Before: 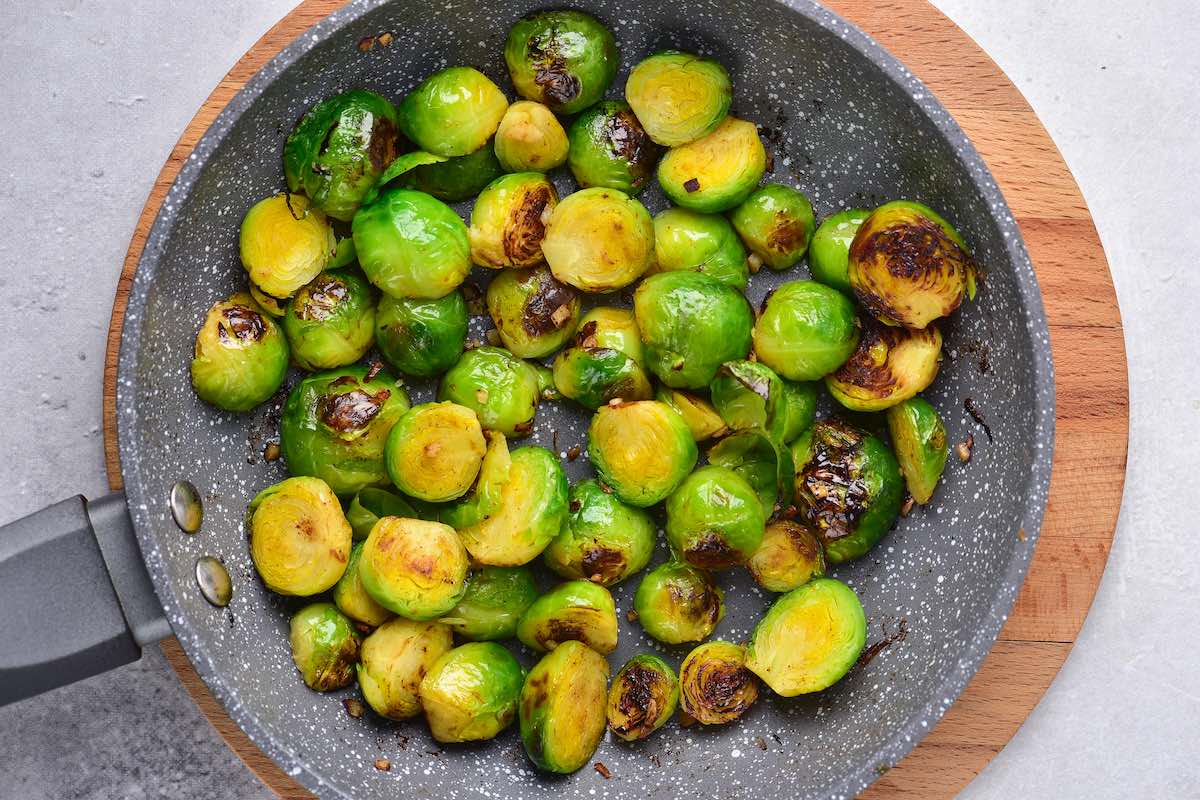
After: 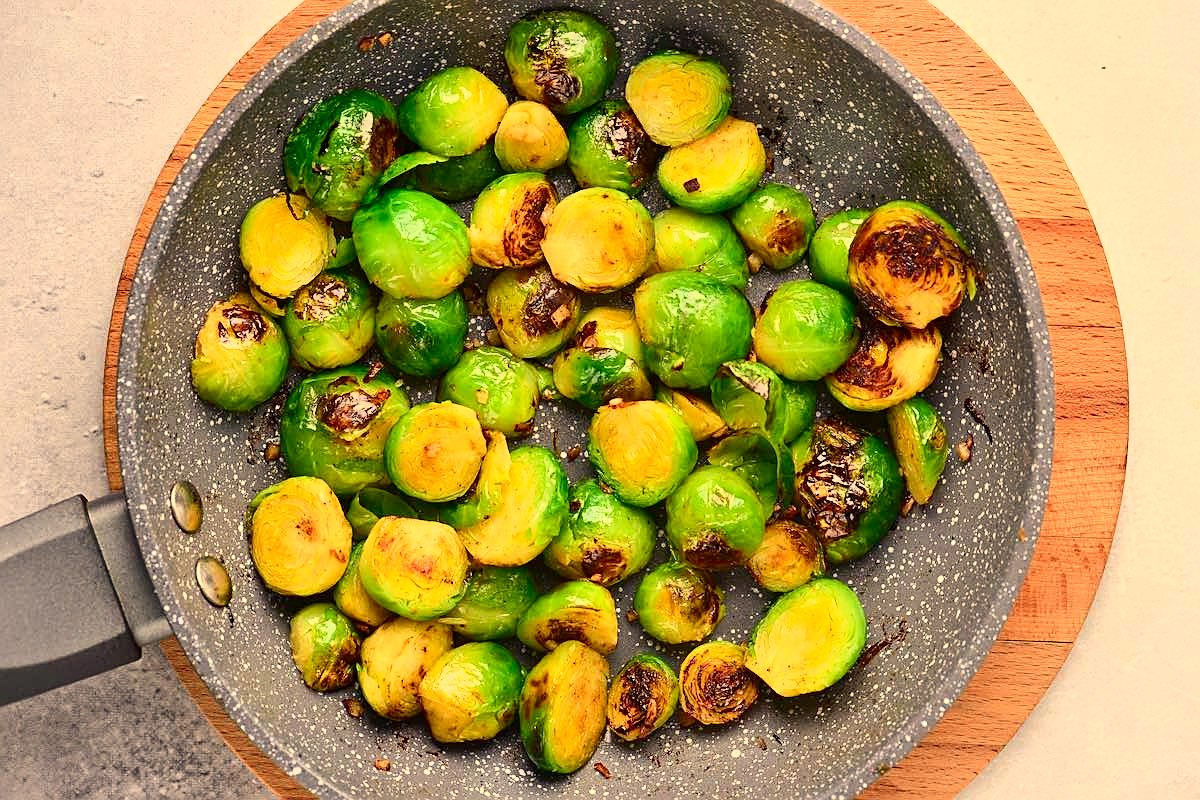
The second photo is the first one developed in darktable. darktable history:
white balance: red 1.123, blue 0.83
sharpen: on, module defaults
tone curve: curves: ch0 [(0, 0) (0.091, 0.077) (0.517, 0.574) (0.745, 0.82) (0.844, 0.908) (0.909, 0.942) (1, 0.973)]; ch1 [(0, 0) (0.437, 0.404) (0.5, 0.5) (0.534, 0.546) (0.58, 0.603) (0.616, 0.649) (1, 1)]; ch2 [(0, 0) (0.442, 0.415) (0.5, 0.5) (0.535, 0.547) (0.585, 0.62) (1, 1)], color space Lab, independent channels, preserve colors none
